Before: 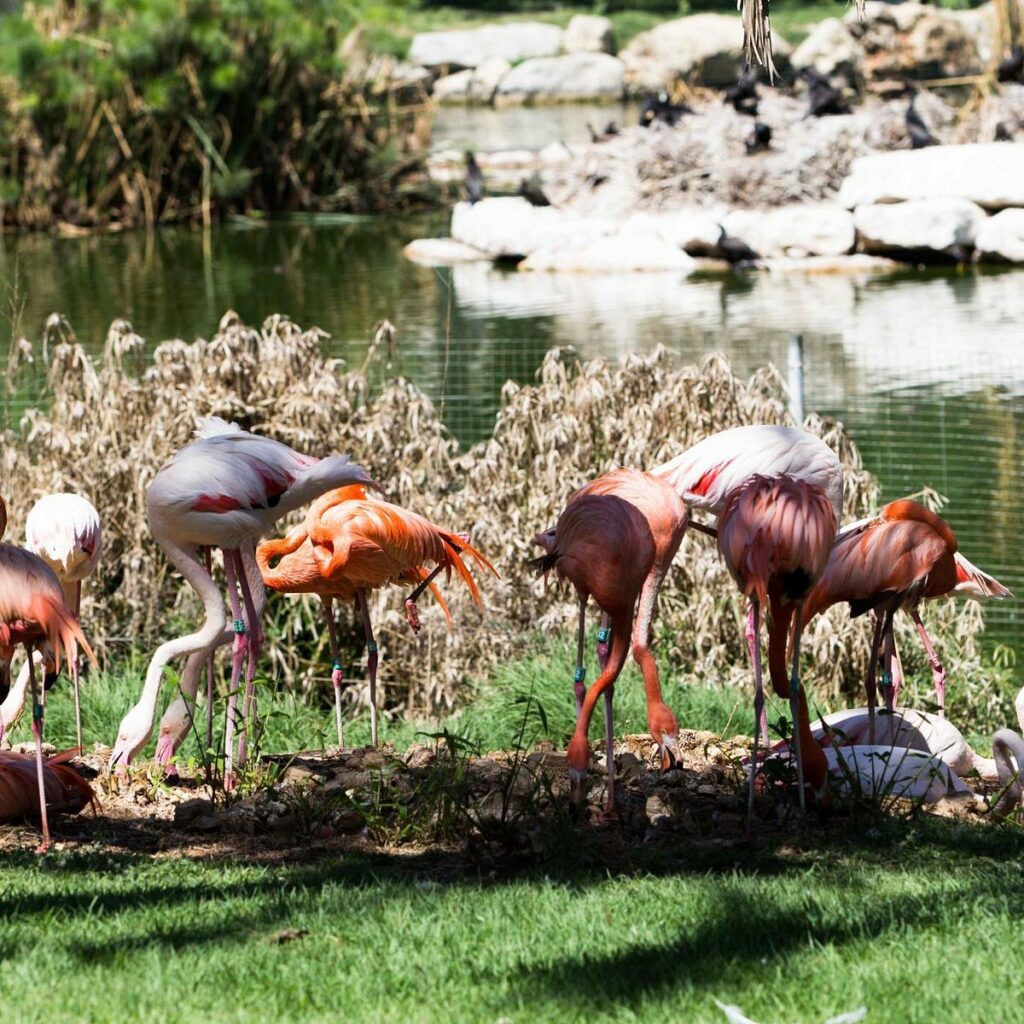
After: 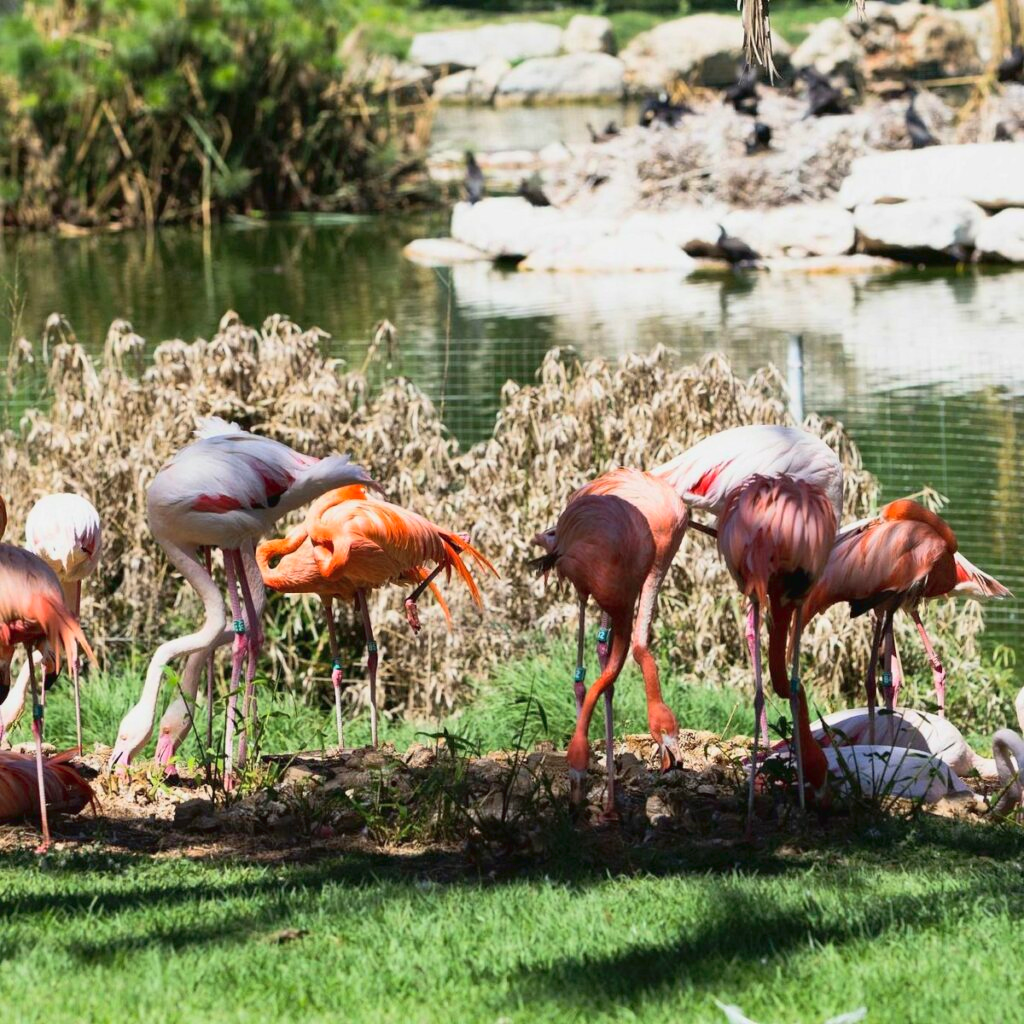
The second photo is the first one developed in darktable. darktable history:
shadows and highlights: on, module defaults
tone curve: curves: ch0 [(0, 0.013) (0.104, 0.103) (0.258, 0.267) (0.448, 0.487) (0.709, 0.794) (0.886, 0.922) (0.994, 0.971)]; ch1 [(0, 0) (0.335, 0.298) (0.446, 0.413) (0.488, 0.484) (0.515, 0.508) (0.566, 0.593) (0.635, 0.661) (1, 1)]; ch2 [(0, 0) (0.314, 0.301) (0.437, 0.403) (0.502, 0.494) (0.528, 0.54) (0.557, 0.559) (0.612, 0.62) (0.715, 0.691) (1, 1)], color space Lab, linked channels, preserve colors none
